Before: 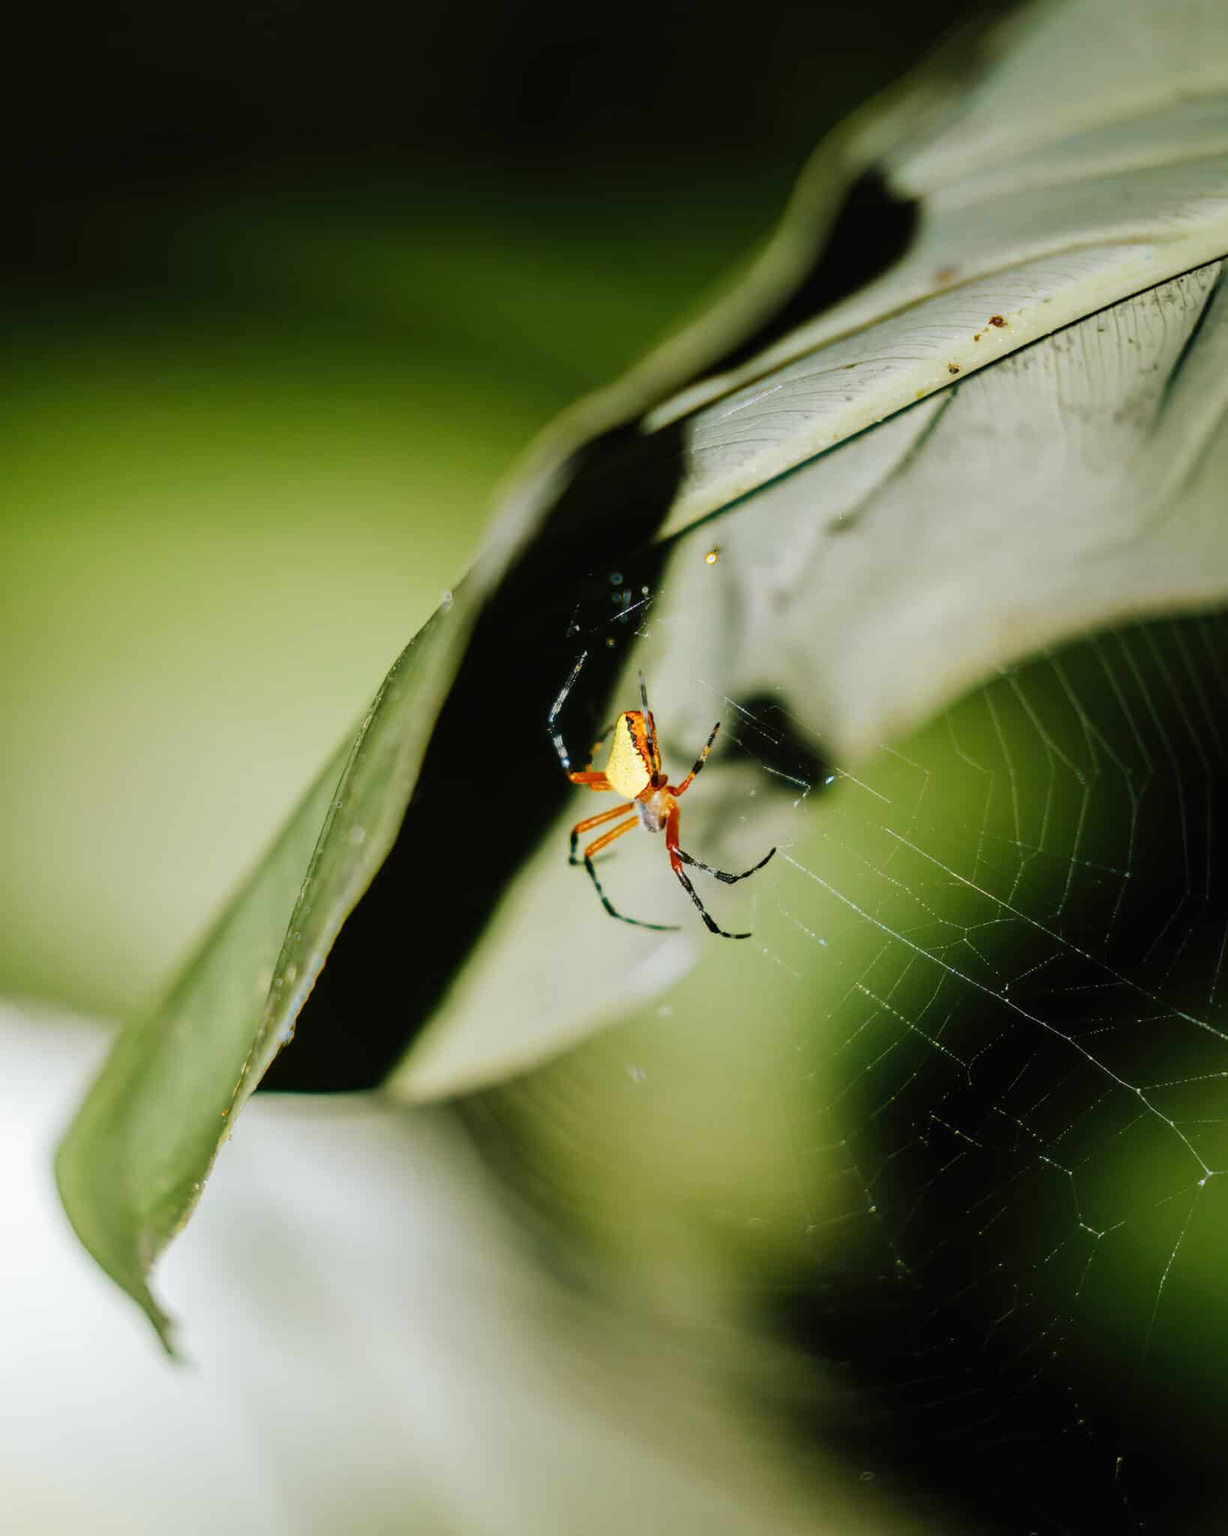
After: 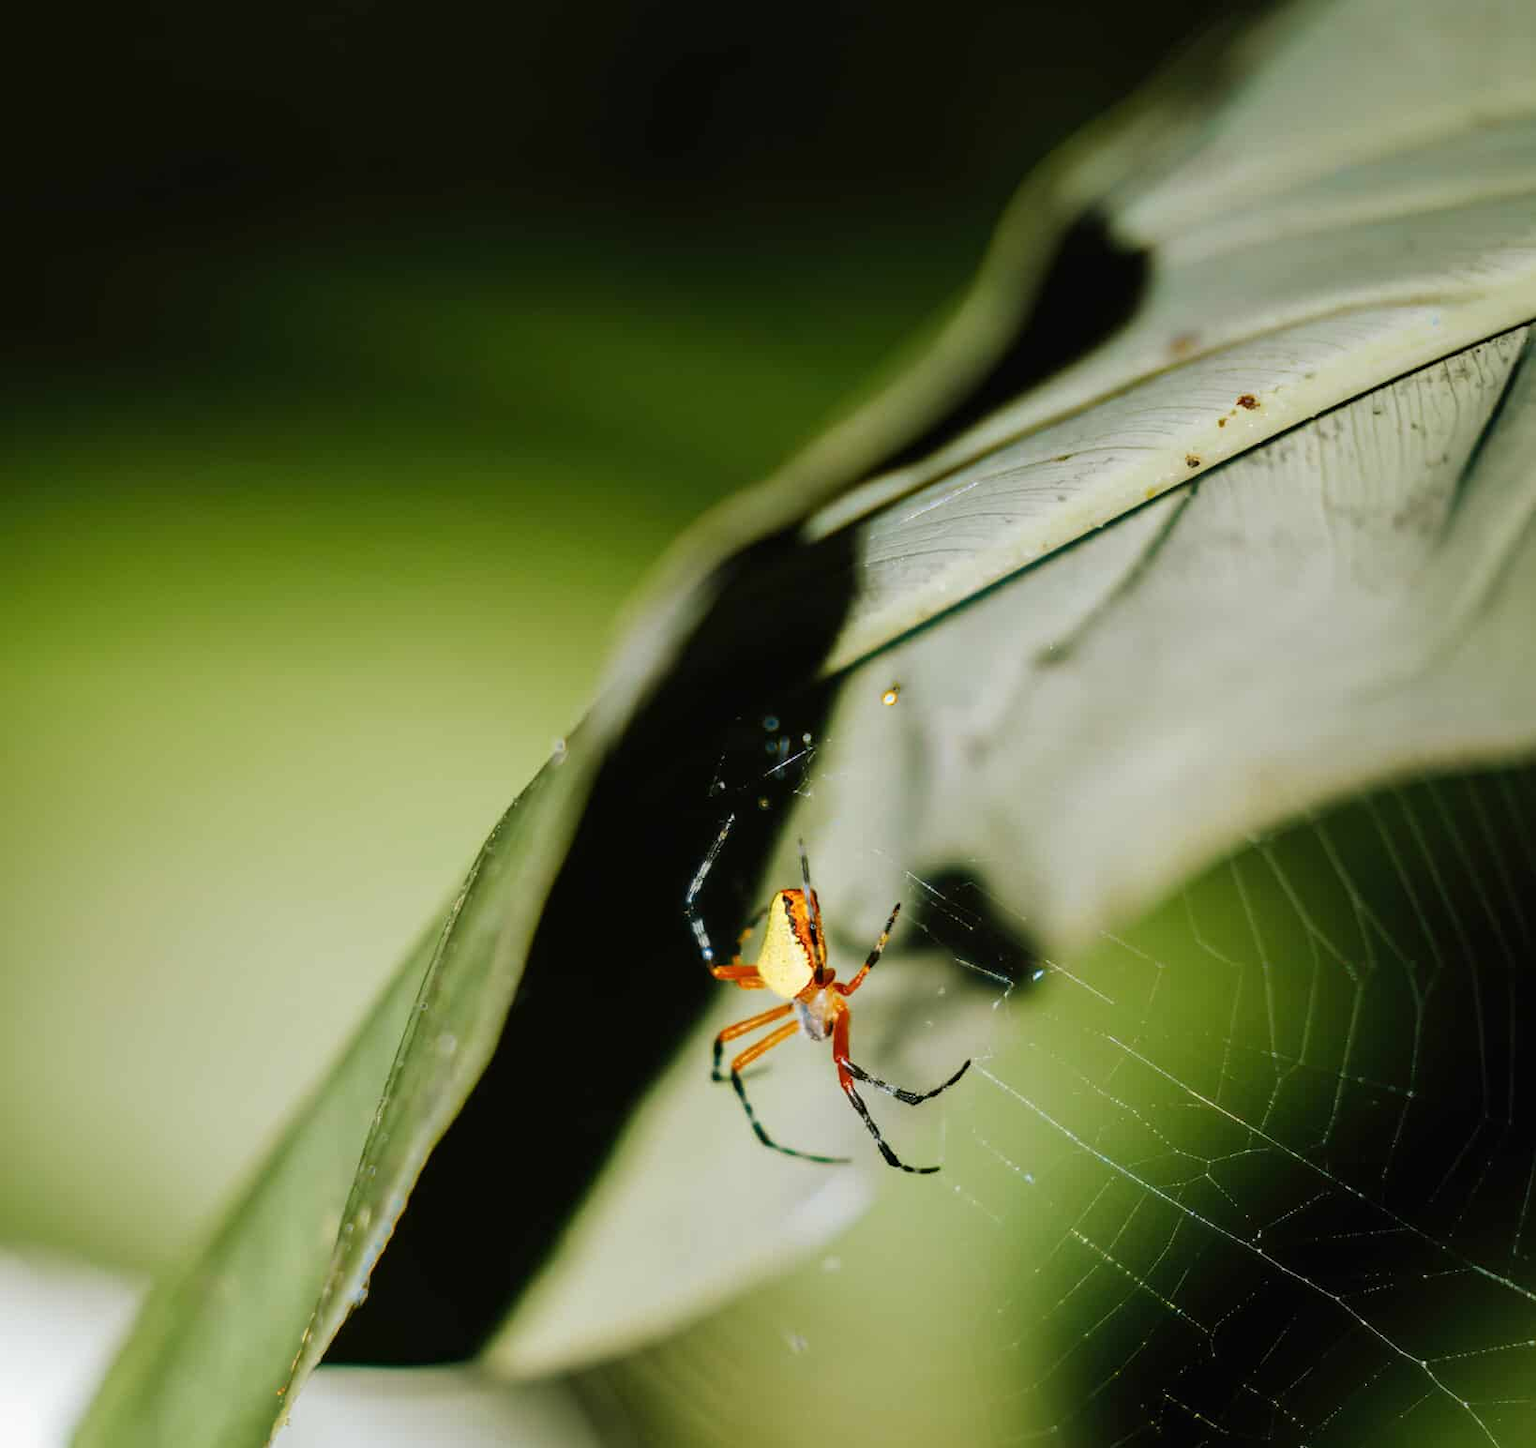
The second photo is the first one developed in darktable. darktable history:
crop: bottom 24.513%
